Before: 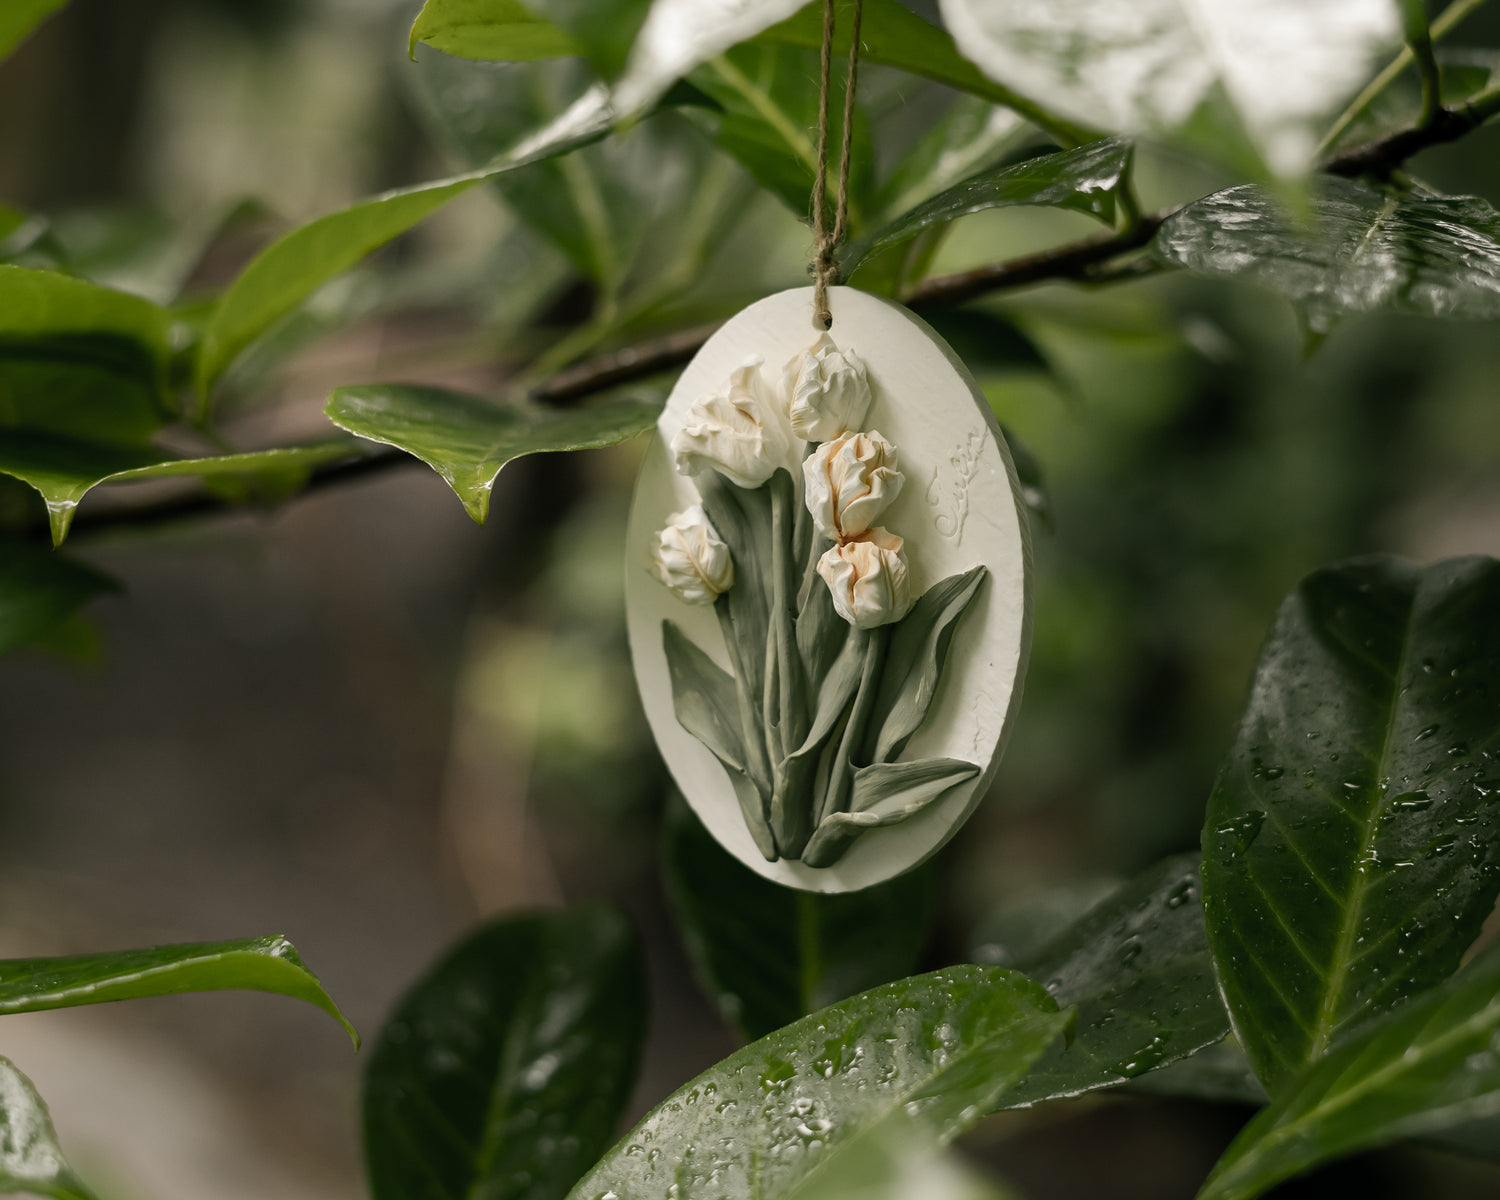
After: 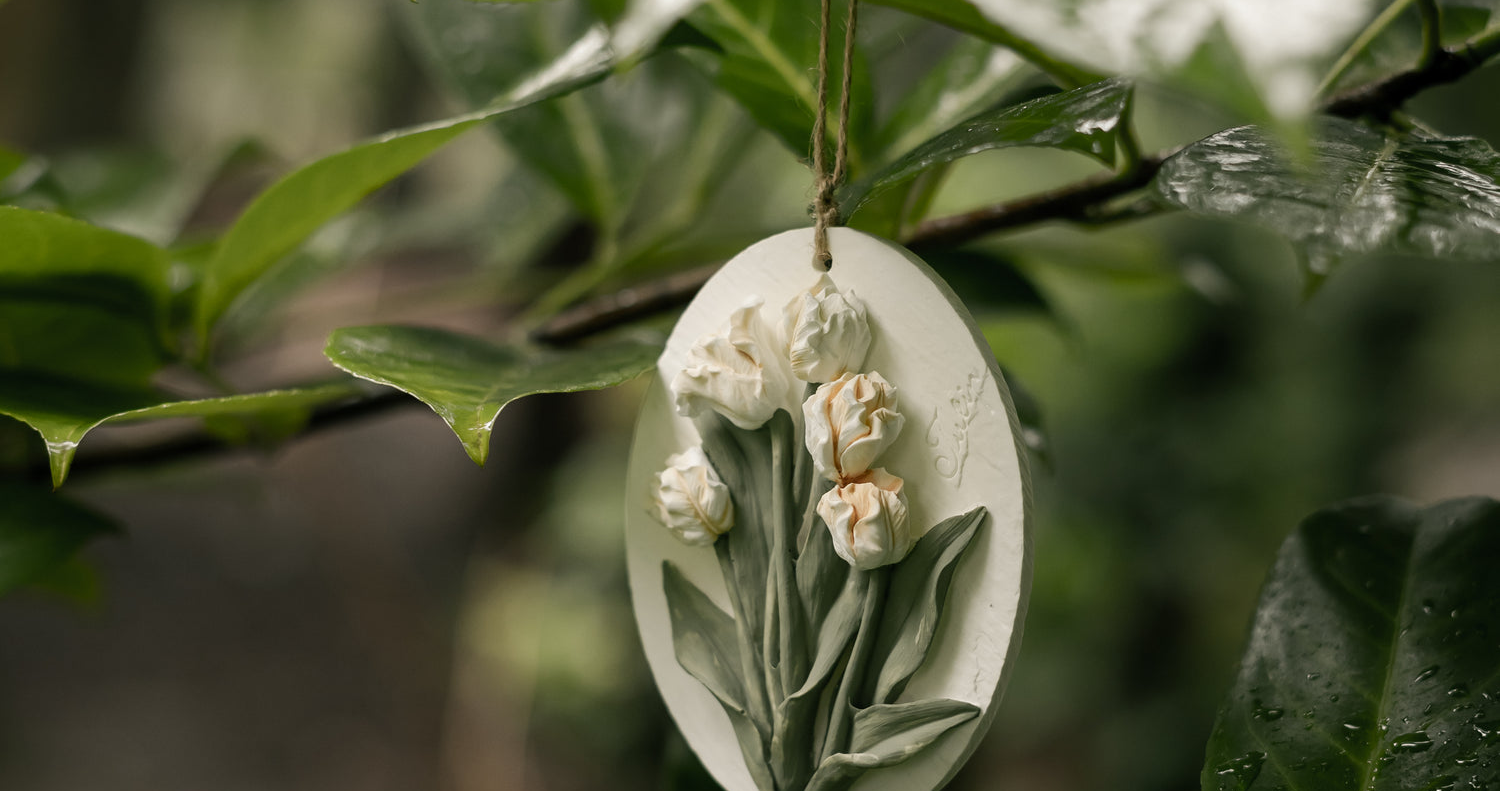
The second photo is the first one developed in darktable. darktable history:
crop and rotate: top 4.951%, bottom 29.054%
